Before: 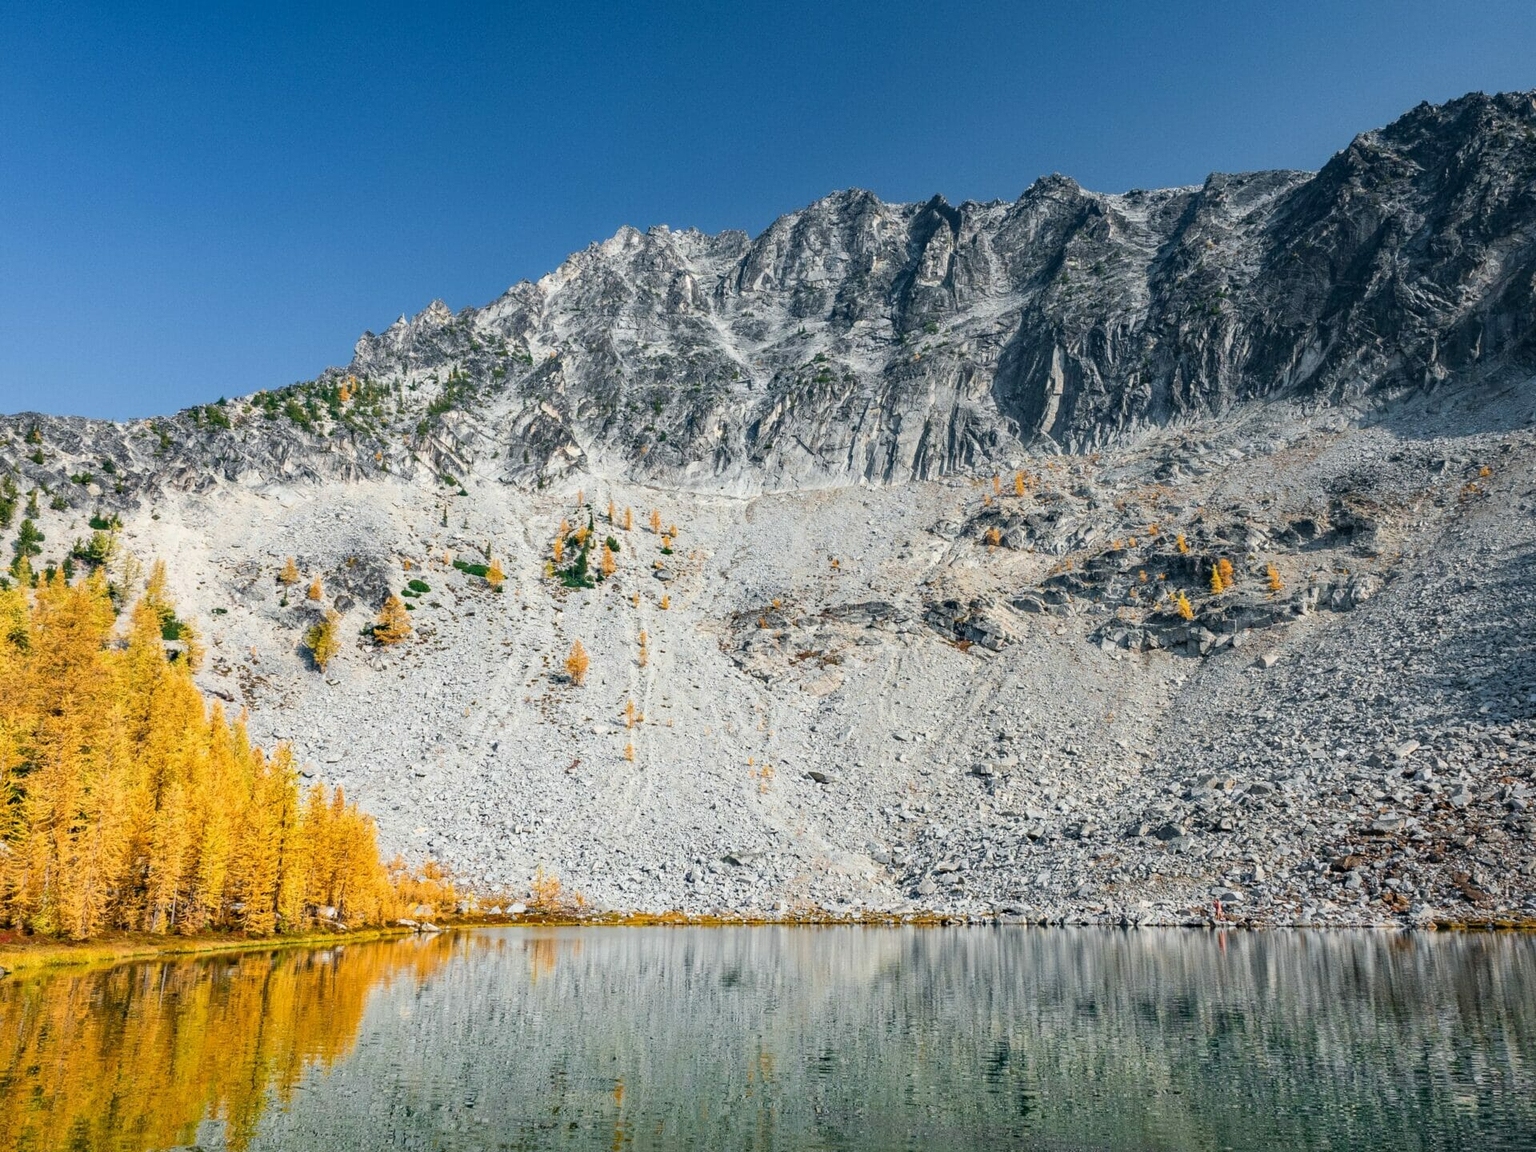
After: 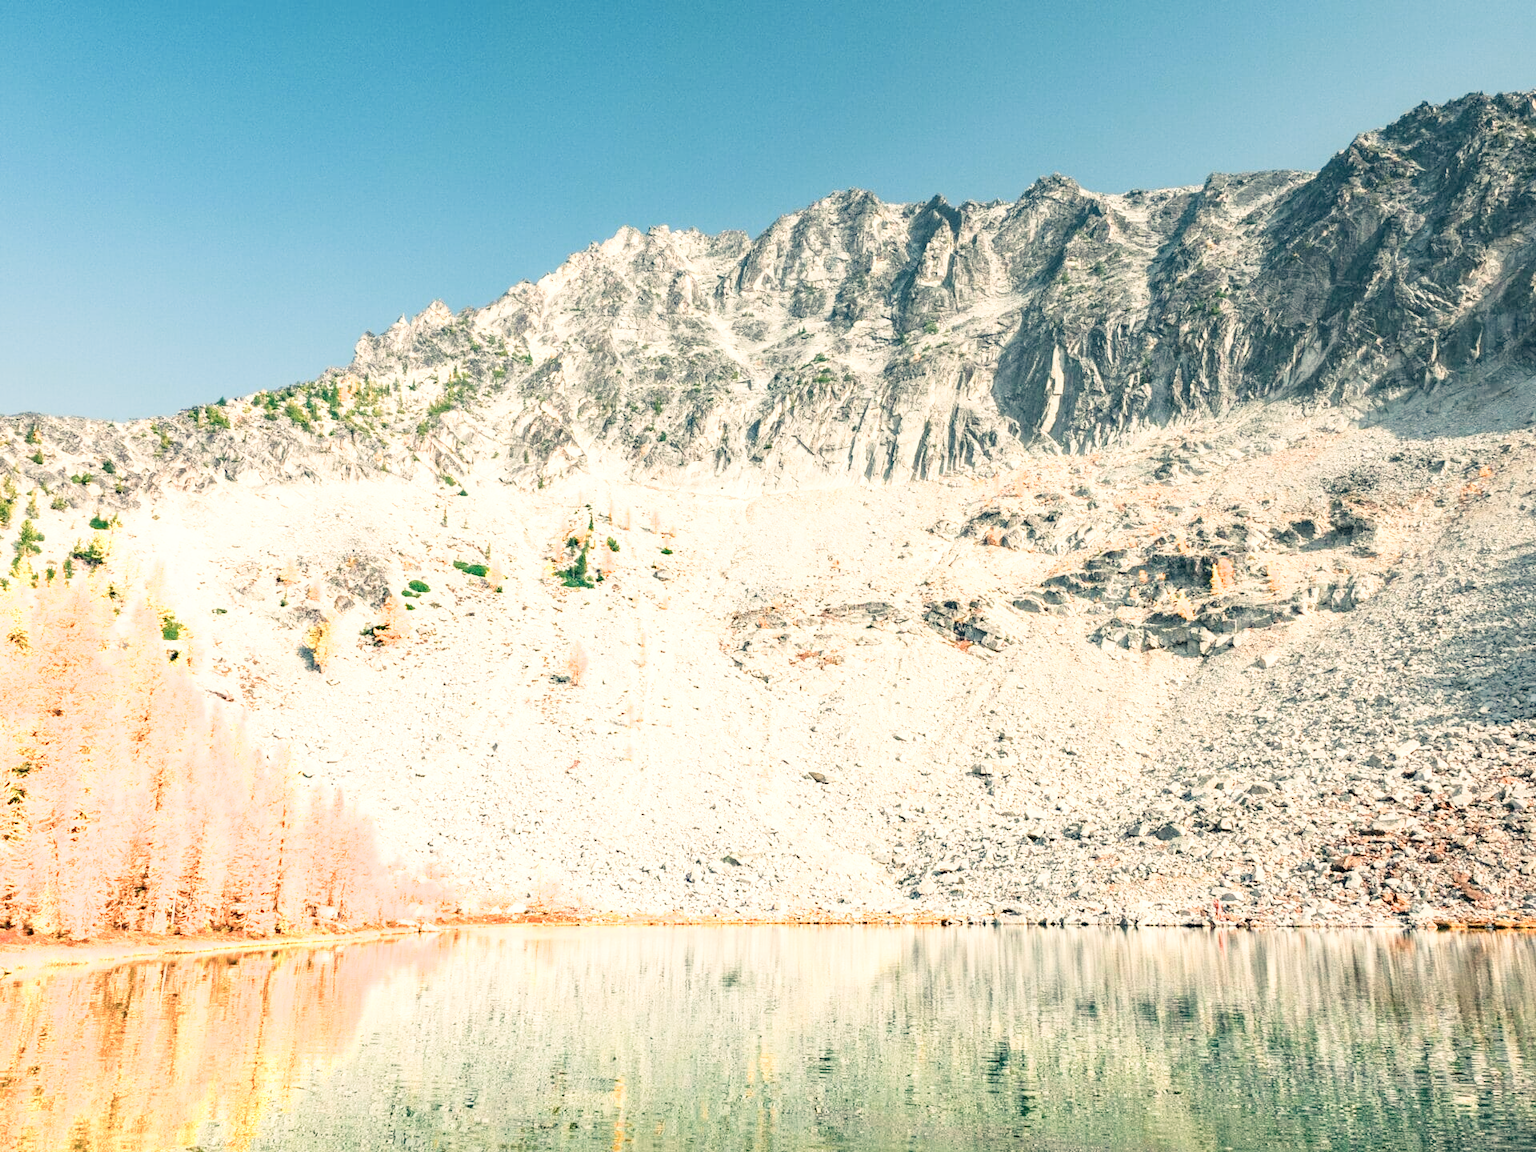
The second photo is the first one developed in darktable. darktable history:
exposure: compensate highlight preservation false
filmic rgb: middle gray luminance 4.29%, black relative exposure -13 EV, white relative exposure 5 EV, threshold 6 EV, target black luminance 0%, hardness 5.19, latitude 59.69%, contrast 0.767, highlights saturation mix 5%, shadows ↔ highlights balance 25.95%, add noise in highlights 0, color science v3 (2019), use custom middle-gray values true, iterations of high-quality reconstruction 0, contrast in highlights soft, enable highlight reconstruction true
white balance: red 1.123, blue 0.83
color zones: curves: ch0 [(0.018, 0.548) (0.224, 0.64) (0.425, 0.447) (0.675, 0.575) (0.732, 0.579)]; ch1 [(0.066, 0.487) (0.25, 0.5) (0.404, 0.43) (0.75, 0.421) (0.956, 0.421)]; ch2 [(0.044, 0.561) (0.215, 0.465) (0.399, 0.544) (0.465, 0.548) (0.614, 0.447) (0.724, 0.43) (0.882, 0.623) (0.956, 0.632)]
